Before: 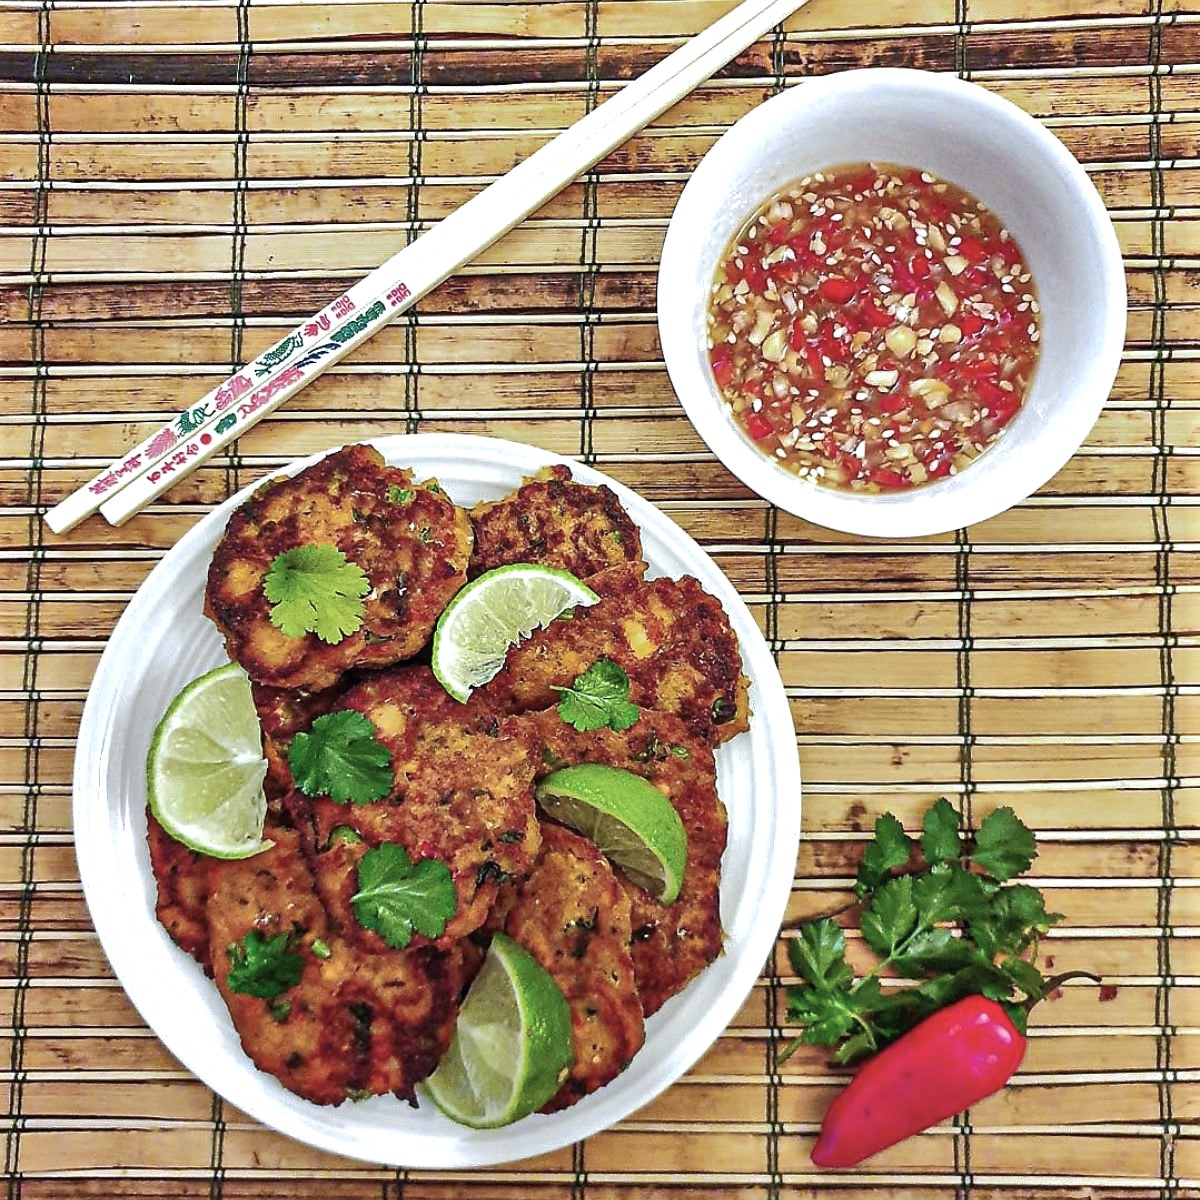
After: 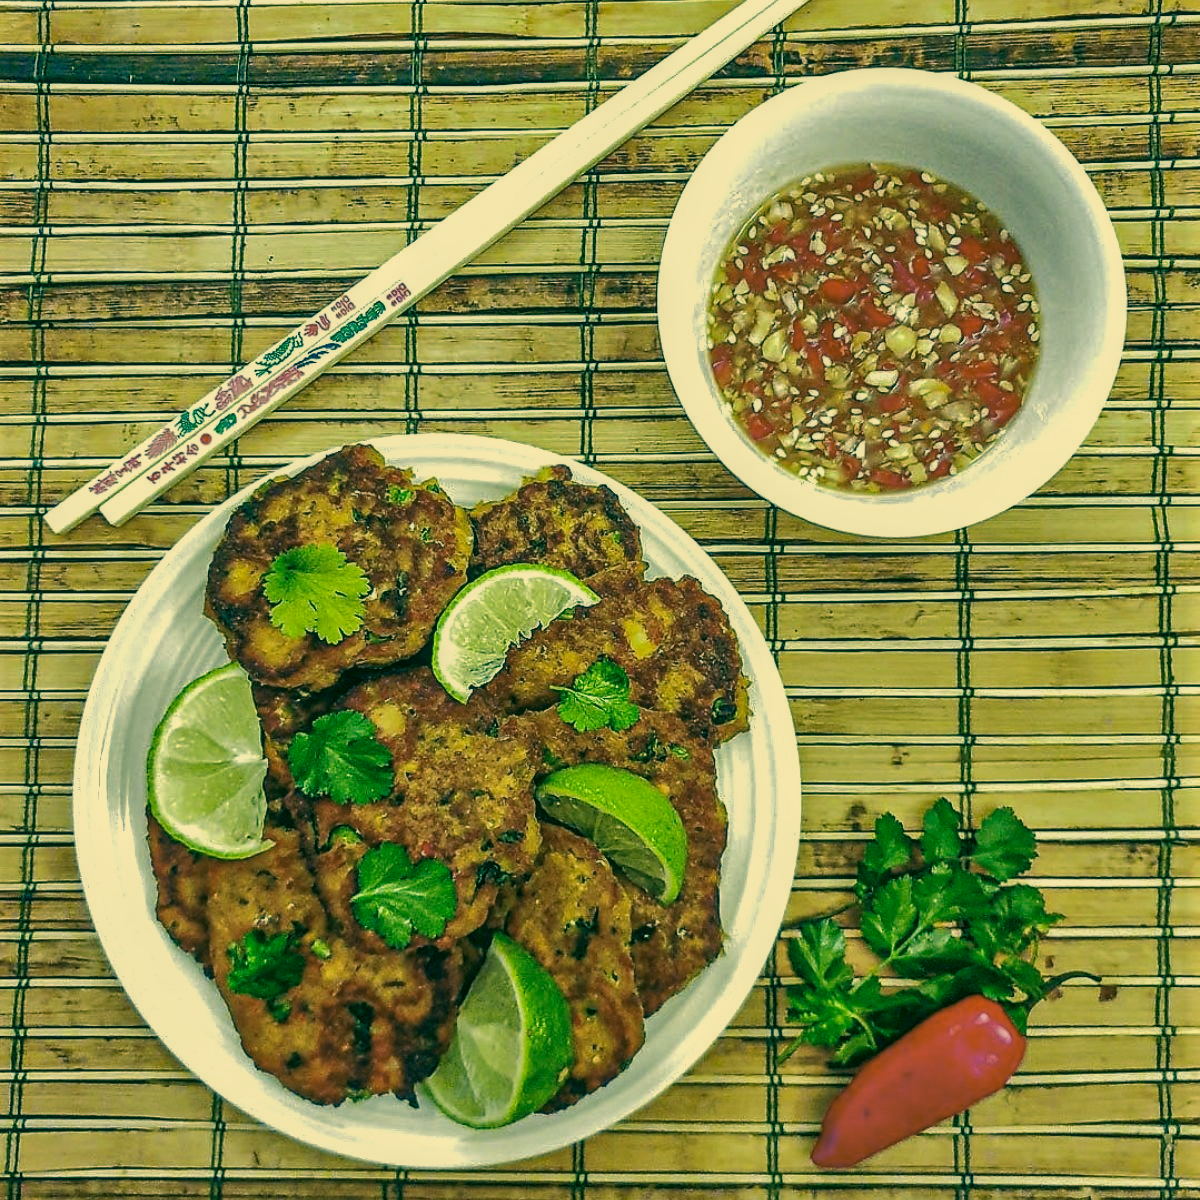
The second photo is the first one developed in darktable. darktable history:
color correction: highlights a* 1.83, highlights b* 34.02, shadows a* -36.68, shadows b* -5.48
tone equalizer: -8 EV 0.25 EV, -7 EV 0.417 EV, -6 EV 0.417 EV, -5 EV 0.25 EV, -3 EV -0.25 EV, -2 EV -0.417 EV, -1 EV -0.417 EV, +0 EV -0.25 EV, edges refinement/feathering 500, mask exposure compensation -1.57 EV, preserve details guided filter
local contrast: on, module defaults
